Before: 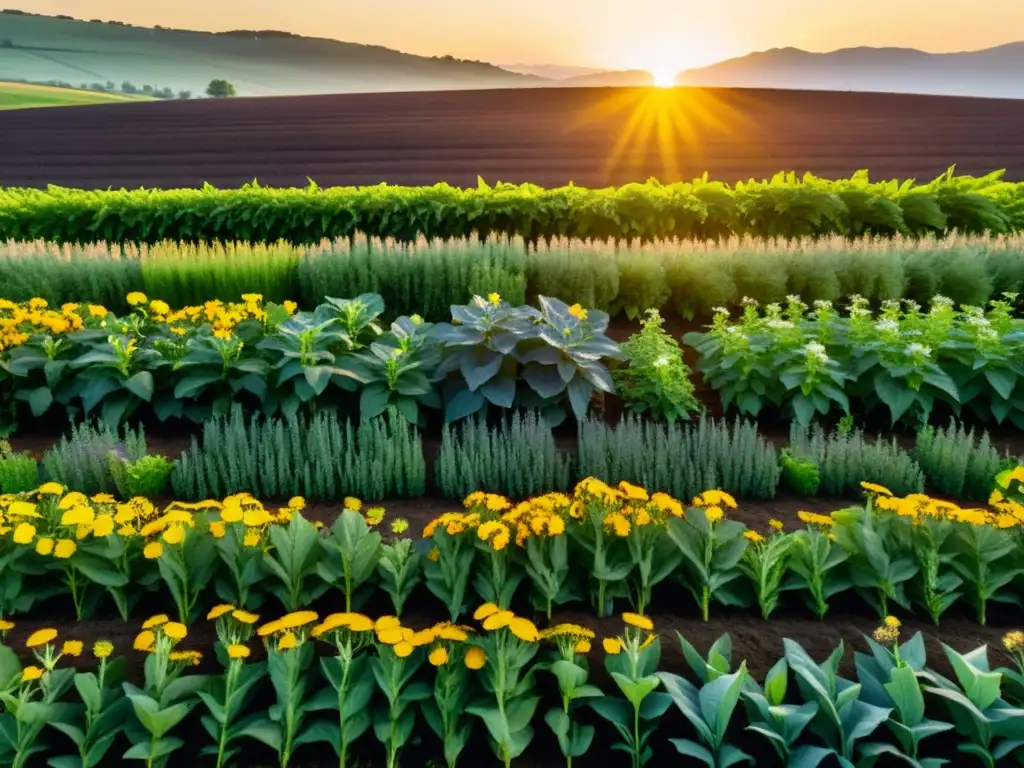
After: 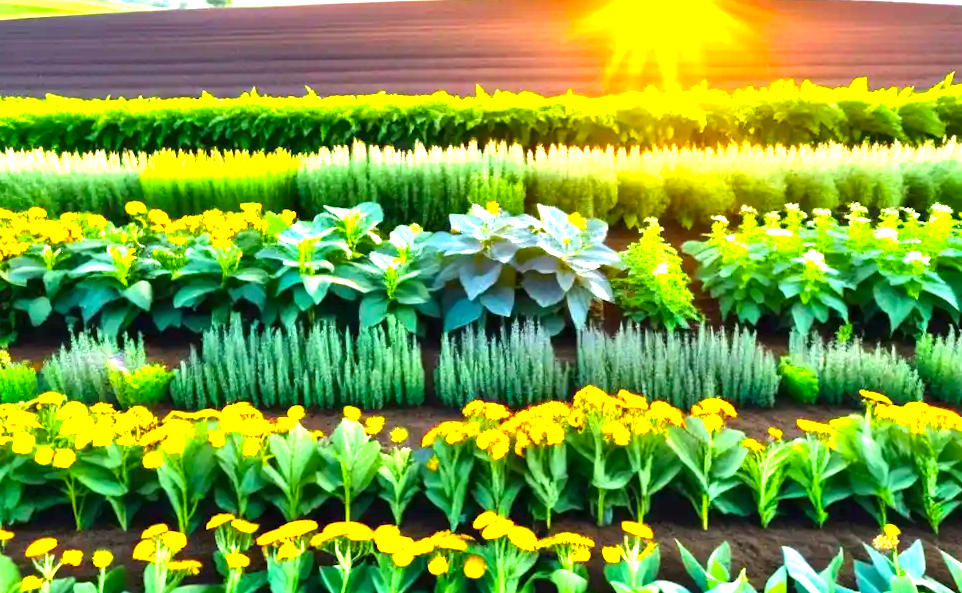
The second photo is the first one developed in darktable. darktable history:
crop and rotate: angle 0.096°, top 11.813%, right 5.768%, bottom 10.776%
color balance rgb: power › hue 60.22°, highlights gain › luminance 10.06%, perceptual saturation grading › global saturation 25.433%, global vibrance 11.33%, contrast 4.911%
exposure: black level correction 0, exposure 1.928 EV, compensate highlight preservation false
